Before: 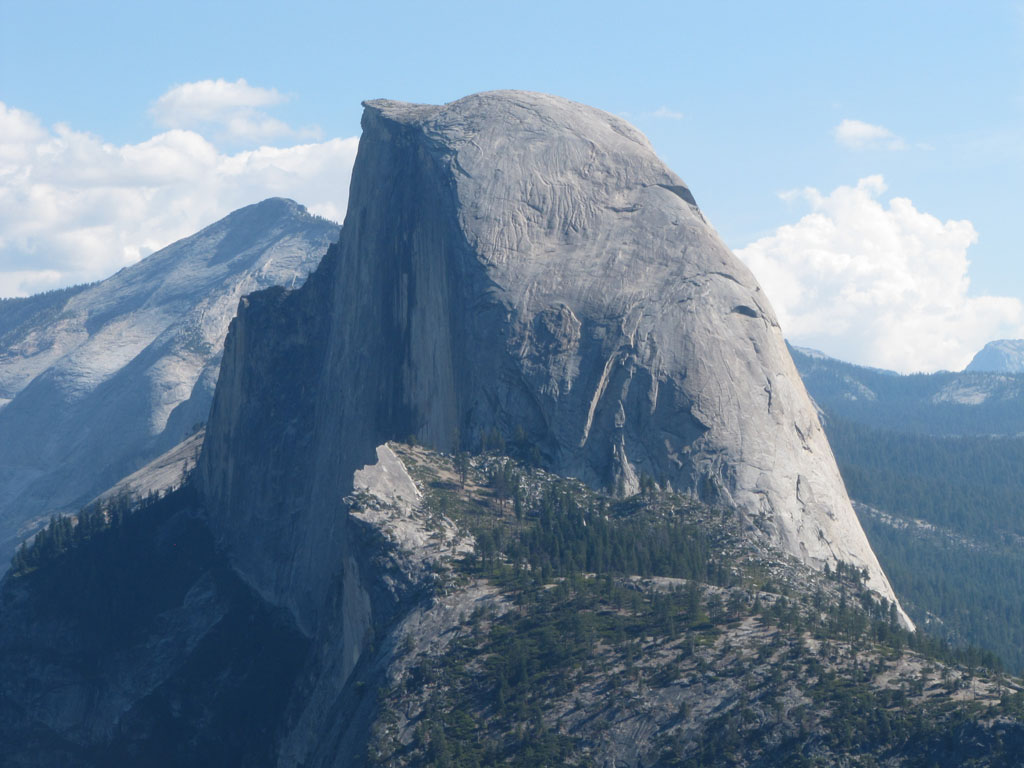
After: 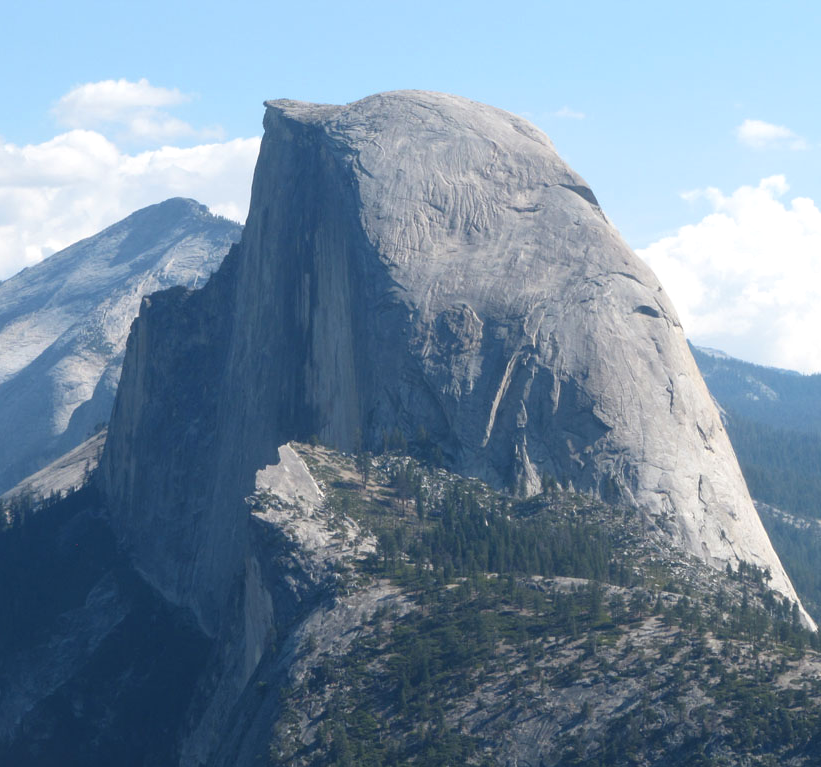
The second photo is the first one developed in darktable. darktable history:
crop and rotate: left 9.597%, right 10.195%
exposure: exposure 0.191 EV, compensate highlight preservation false
tone equalizer: on, module defaults
